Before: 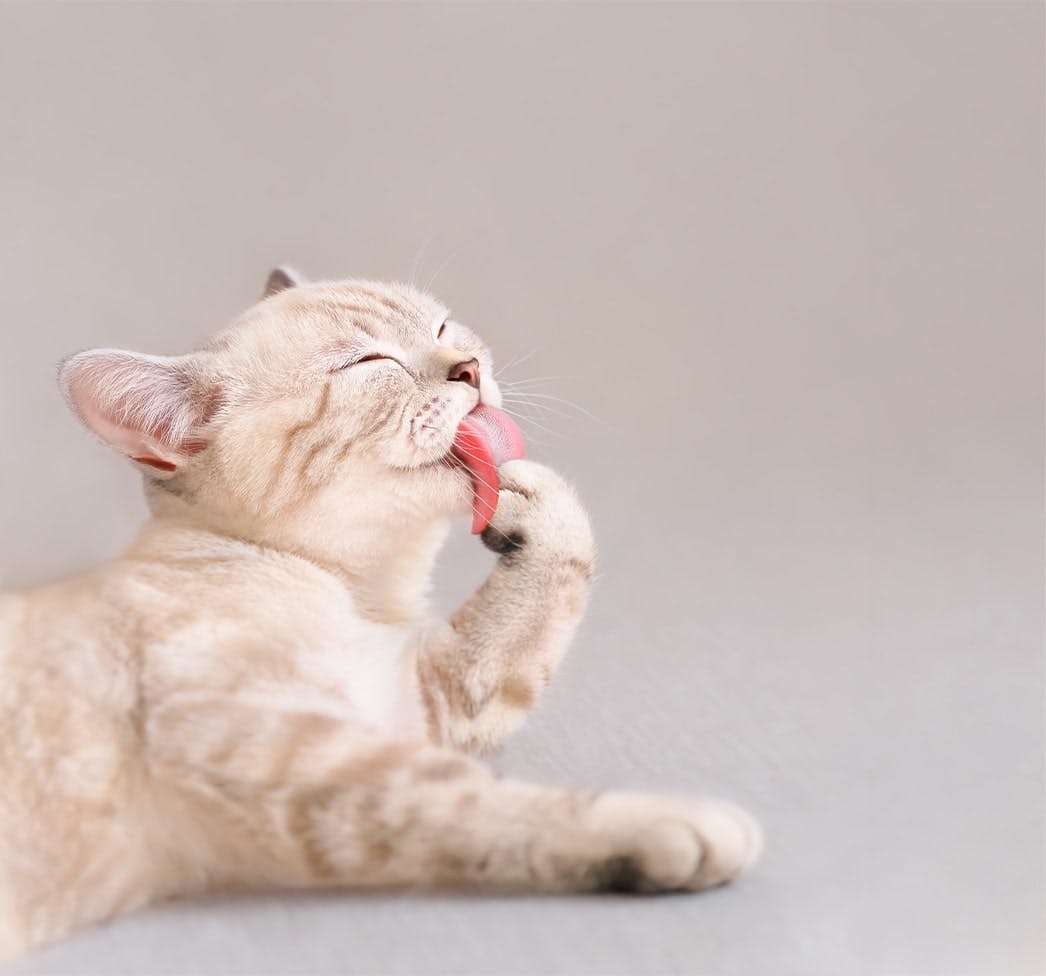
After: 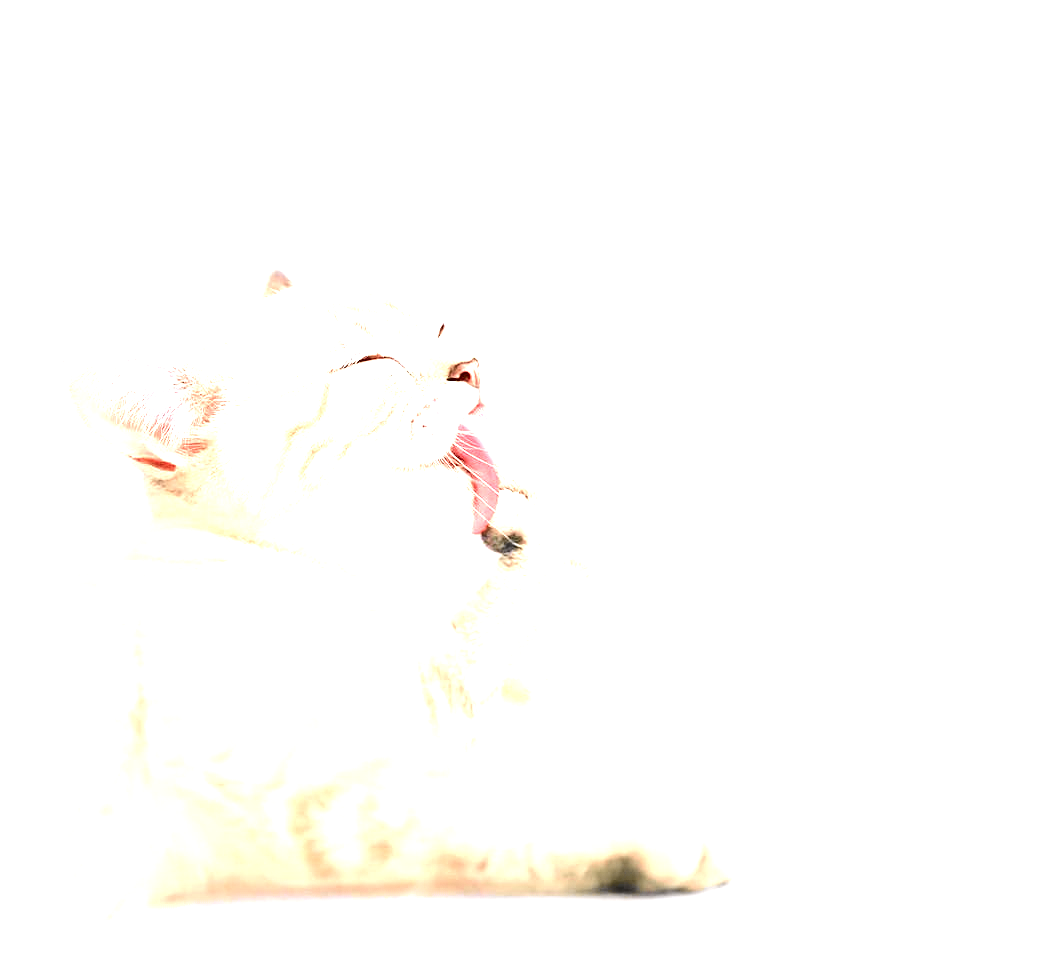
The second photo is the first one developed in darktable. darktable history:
exposure: black level correction 0.001, exposure 1.997 EV, compensate highlight preservation false
sharpen: on, module defaults
tone curve: curves: ch0 [(0, 0.024) (0.049, 0.038) (0.176, 0.162) (0.33, 0.331) (0.432, 0.475) (0.601, 0.665) (0.843, 0.876) (1, 1)]; ch1 [(0, 0) (0.339, 0.358) (0.445, 0.439) (0.476, 0.47) (0.504, 0.504) (0.53, 0.511) (0.557, 0.558) (0.627, 0.635) (0.728, 0.746) (1, 1)]; ch2 [(0, 0) (0.327, 0.324) (0.417, 0.44) (0.46, 0.453) (0.502, 0.504) (0.526, 0.52) (0.54, 0.564) (0.606, 0.626) (0.76, 0.75) (1, 1)], color space Lab, independent channels, preserve colors none
